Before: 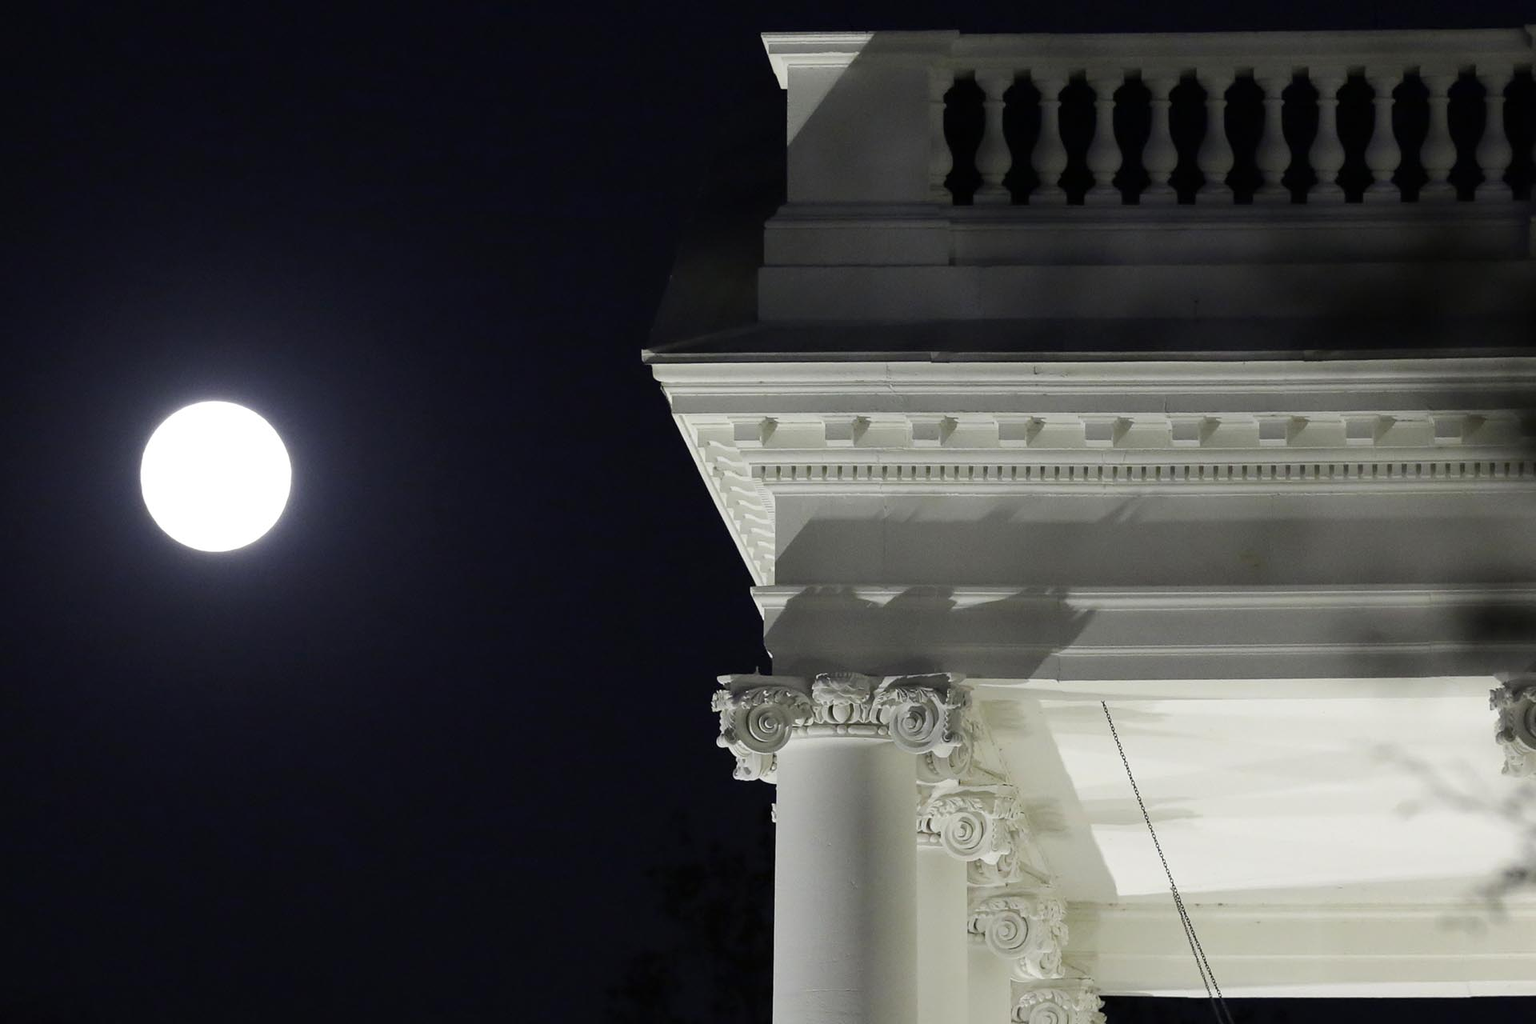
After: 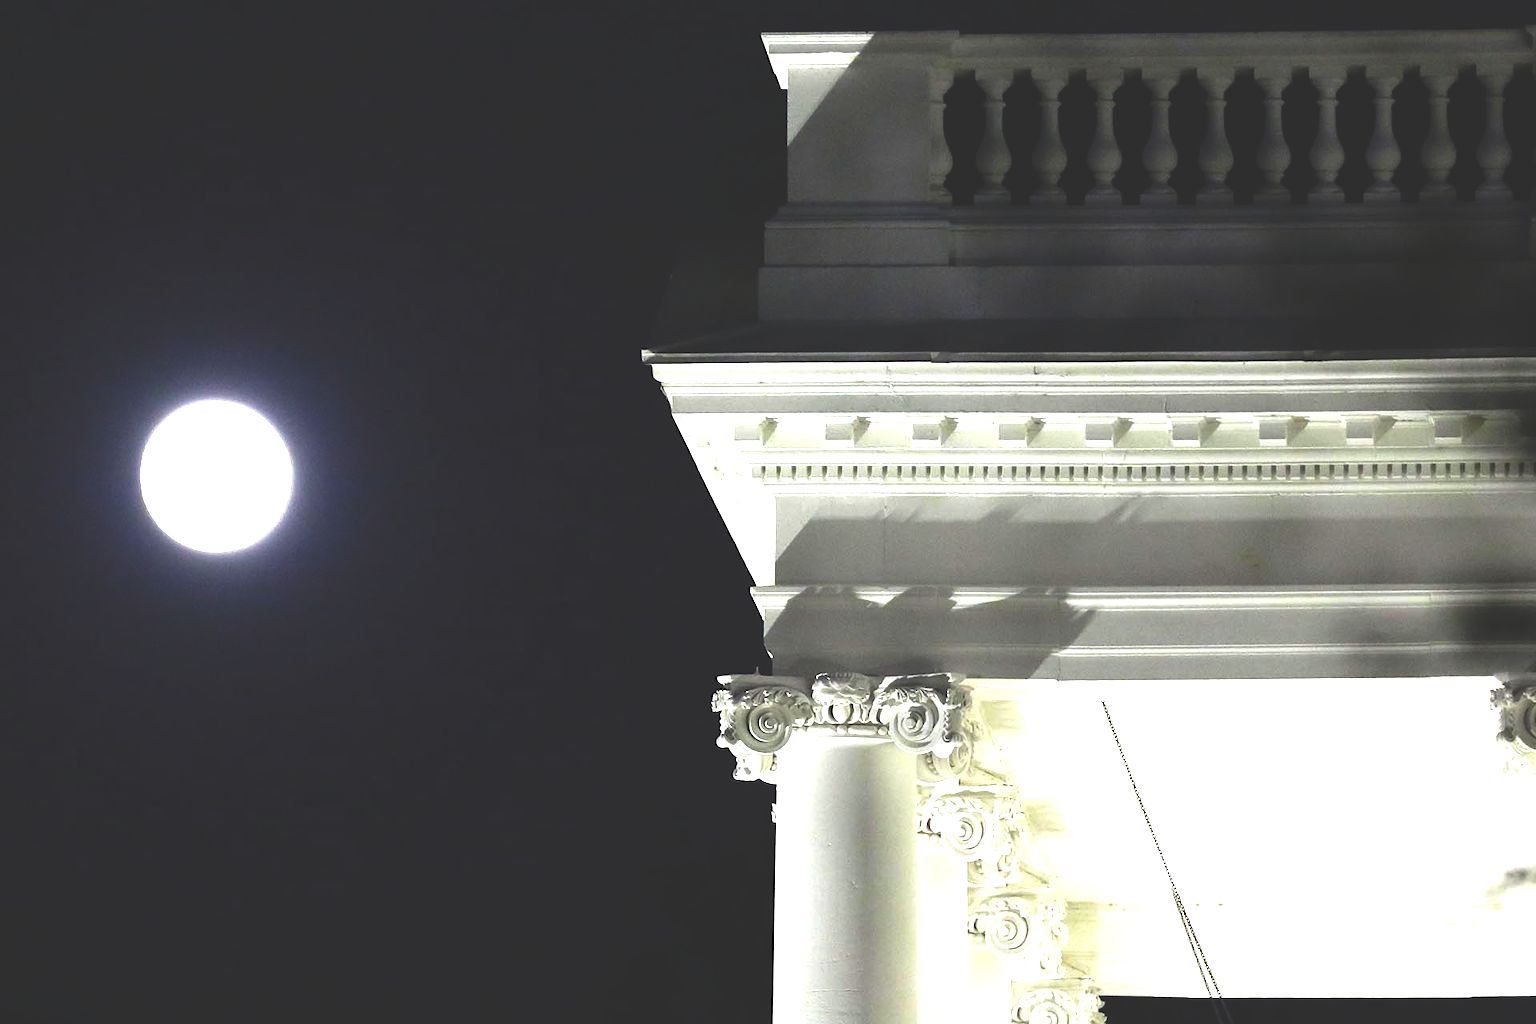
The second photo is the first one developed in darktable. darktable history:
exposure: black level correction 0, exposure 1.5 EV, compensate highlight preservation false
rgb curve: curves: ch0 [(0, 0.186) (0.314, 0.284) (0.775, 0.708) (1, 1)], compensate middle gray true, preserve colors none
